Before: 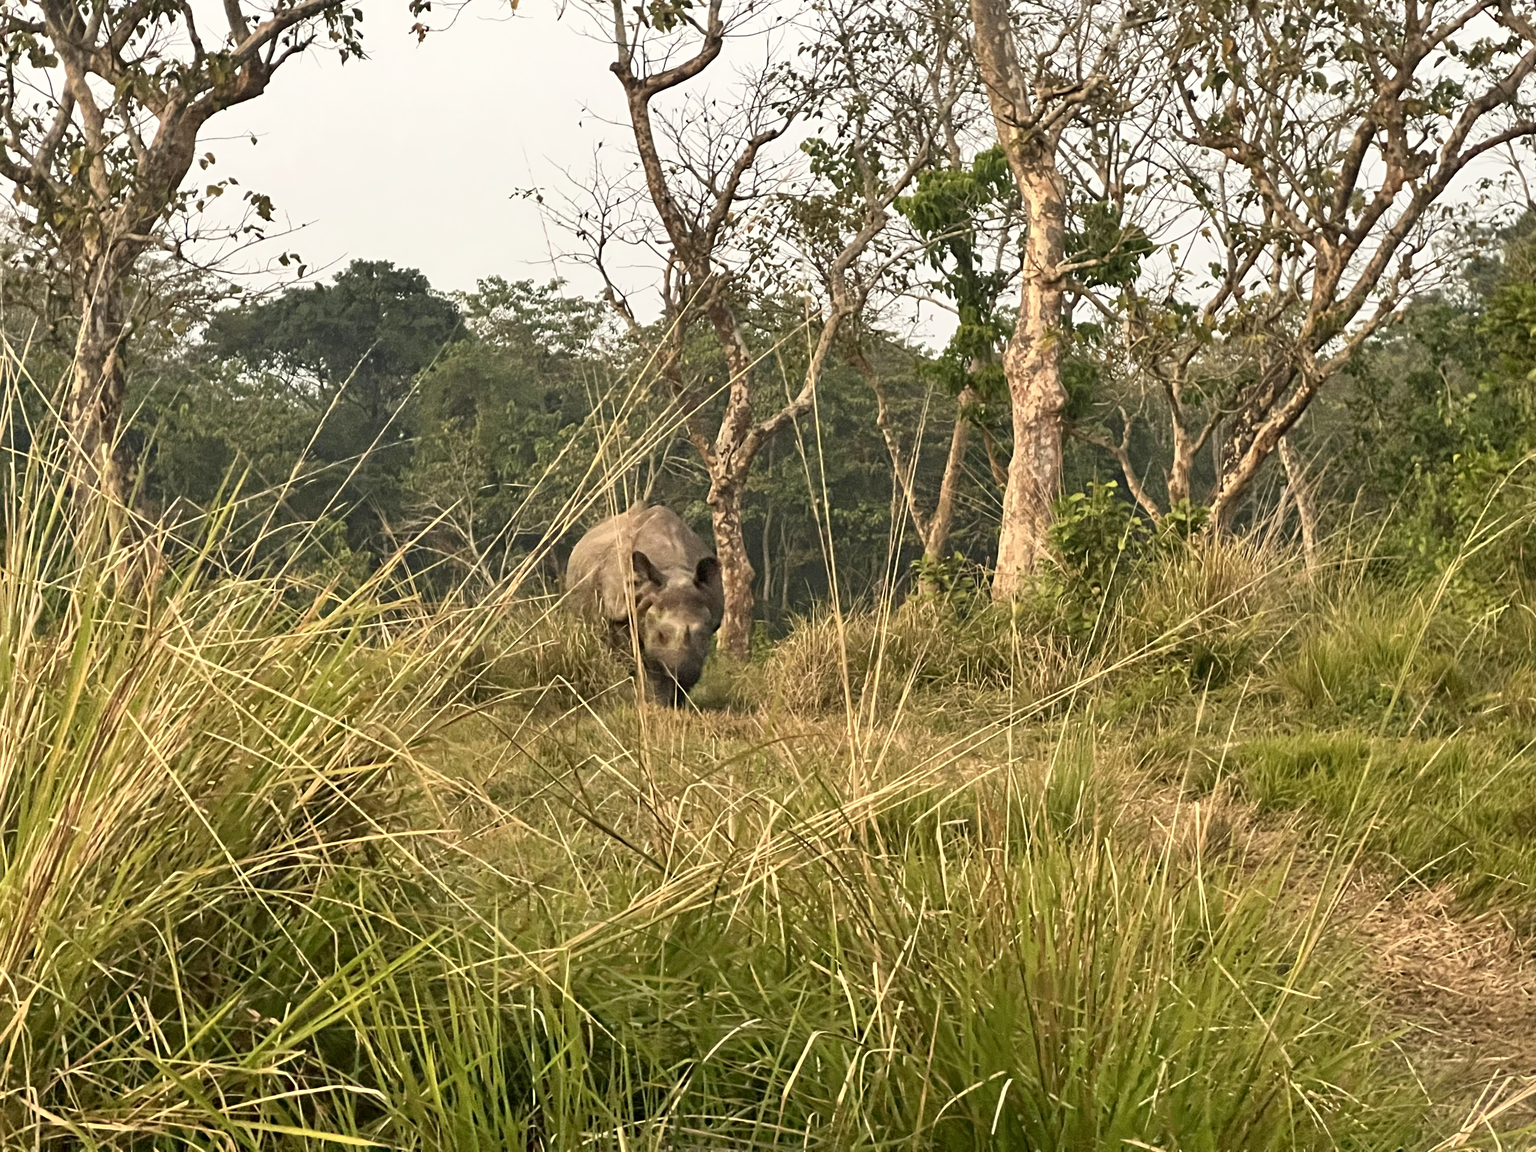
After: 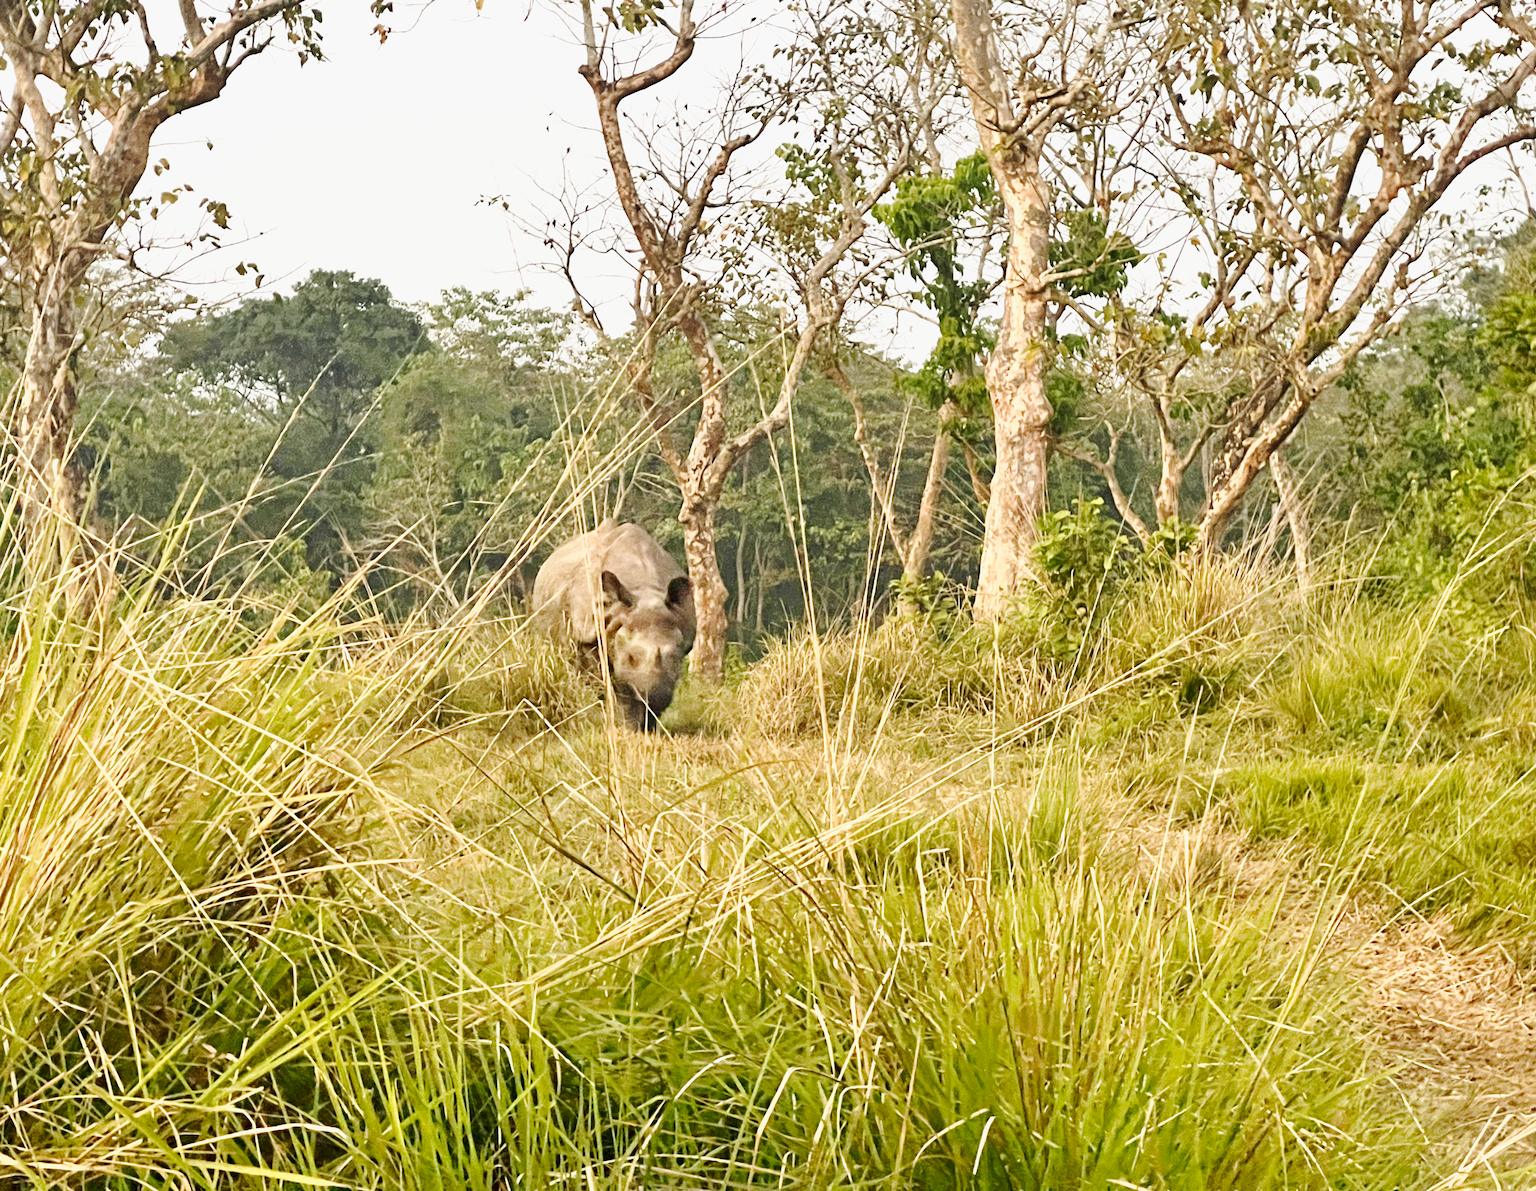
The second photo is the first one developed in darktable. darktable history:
crop and rotate: left 3.369%
exposure: compensate highlight preservation false
base curve: curves: ch0 [(0, 0) (0.025, 0.046) (0.112, 0.277) (0.467, 0.74) (0.814, 0.929) (1, 0.942)], preserve colors none
